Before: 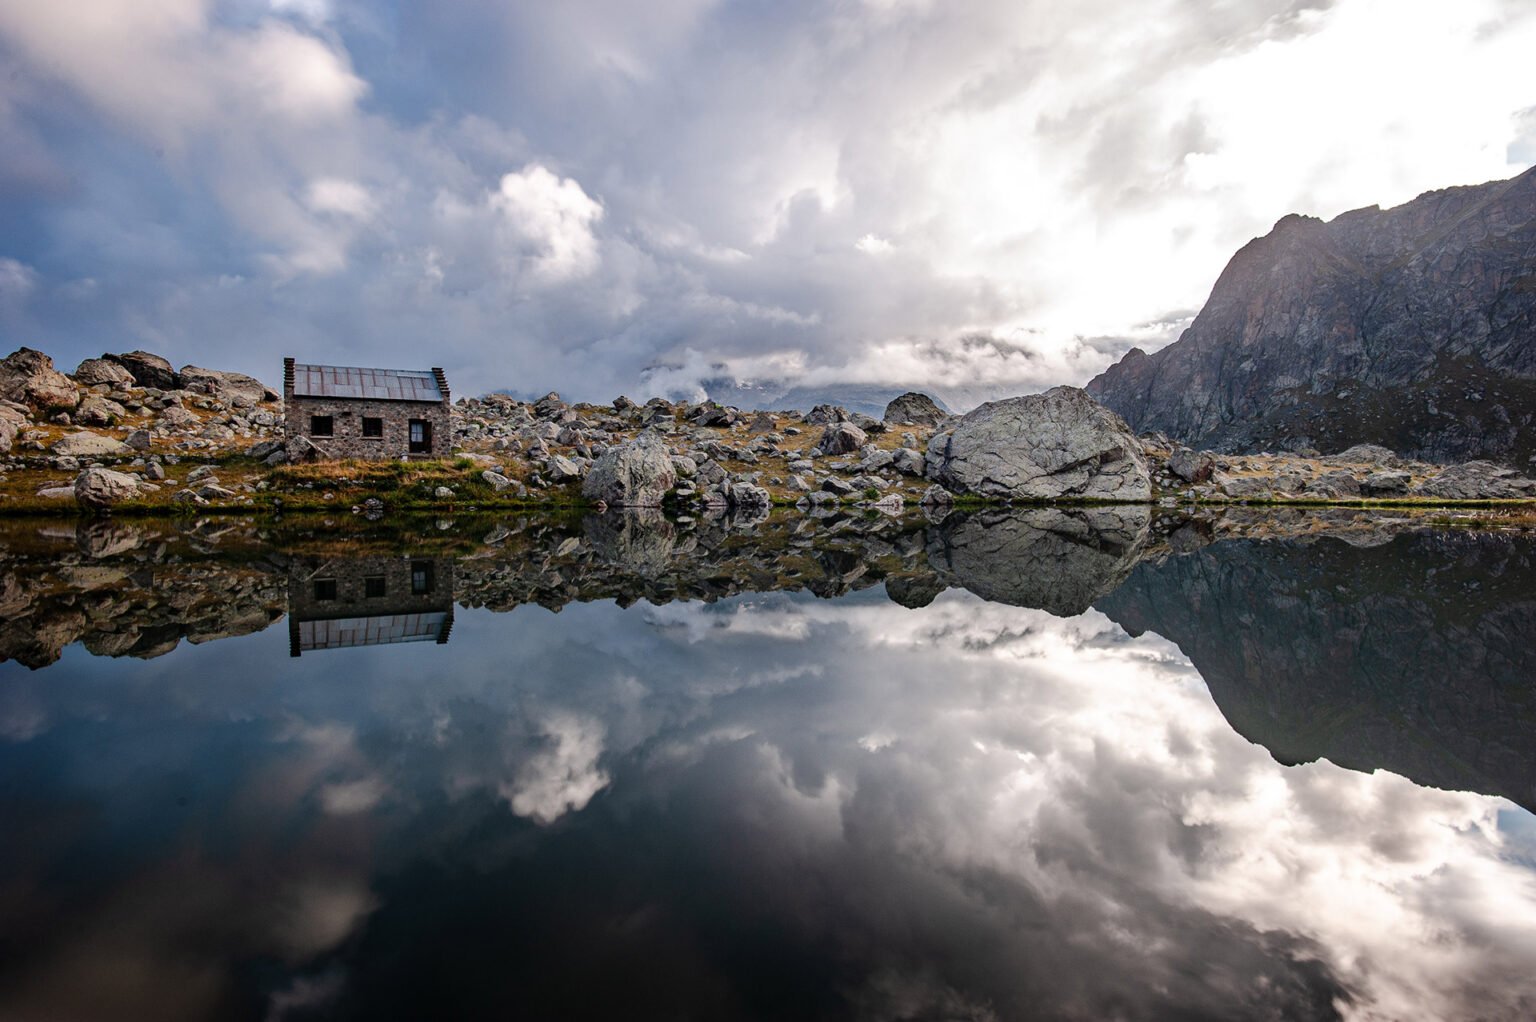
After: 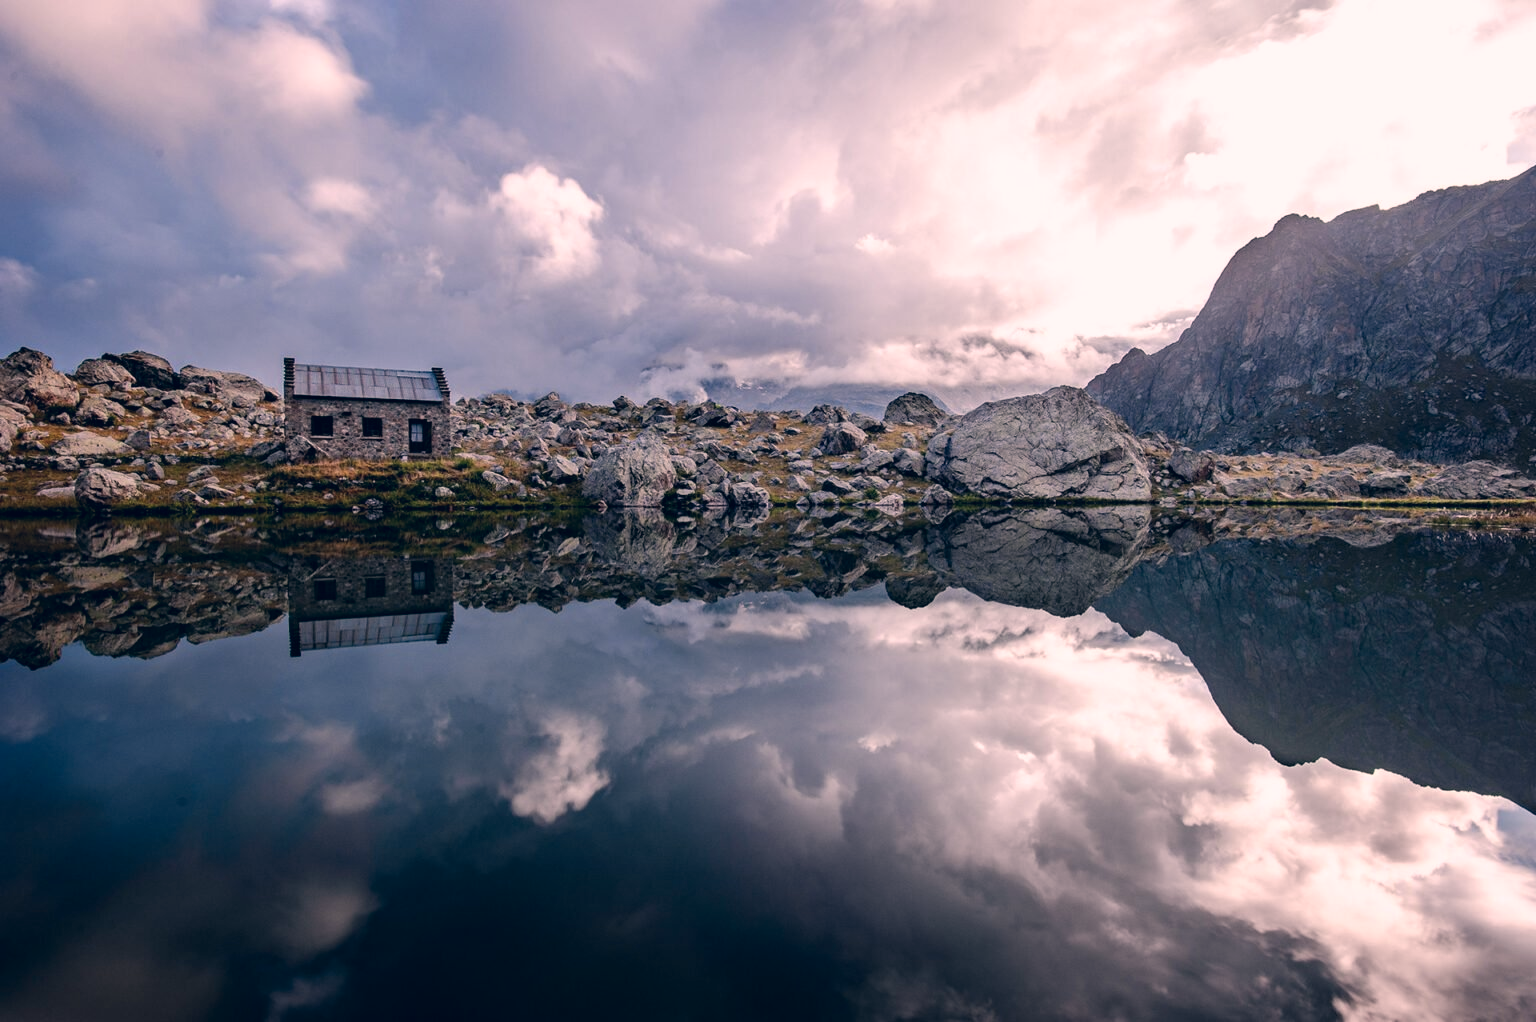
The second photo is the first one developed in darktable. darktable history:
color correction: highlights a* 14.36, highlights b* 6.1, shadows a* -5.54, shadows b* -15.24, saturation 0.853
